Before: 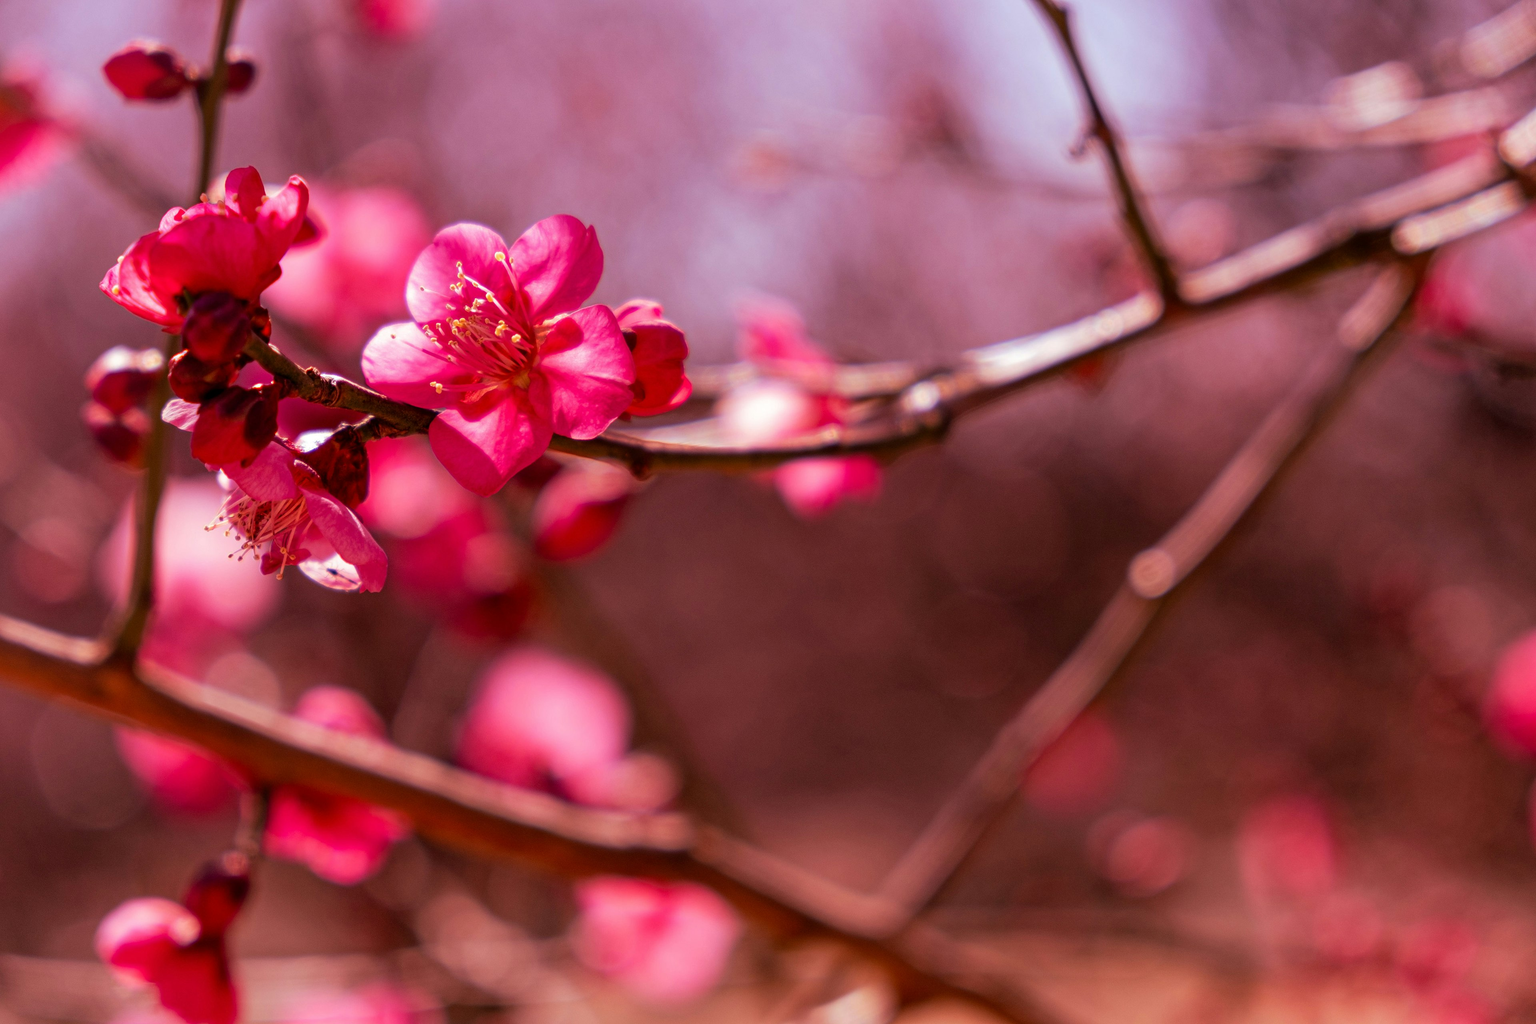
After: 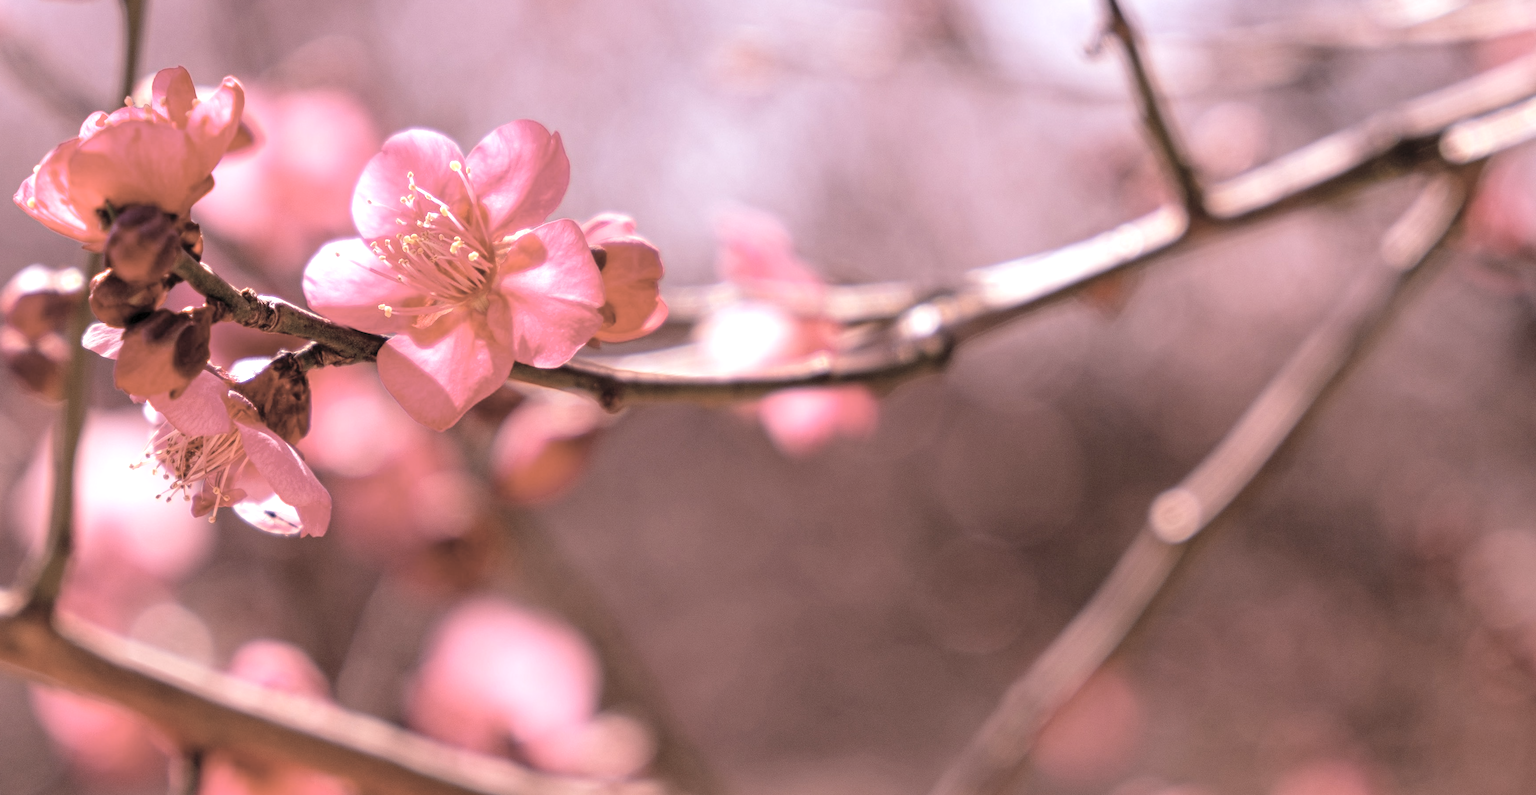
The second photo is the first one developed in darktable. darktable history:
contrast brightness saturation: brightness 0.189, saturation -0.506
crop: left 5.714%, top 10.427%, right 3.706%, bottom 19.198%
exposure: exposure 0.721 EV, compensate highlight preservation false
